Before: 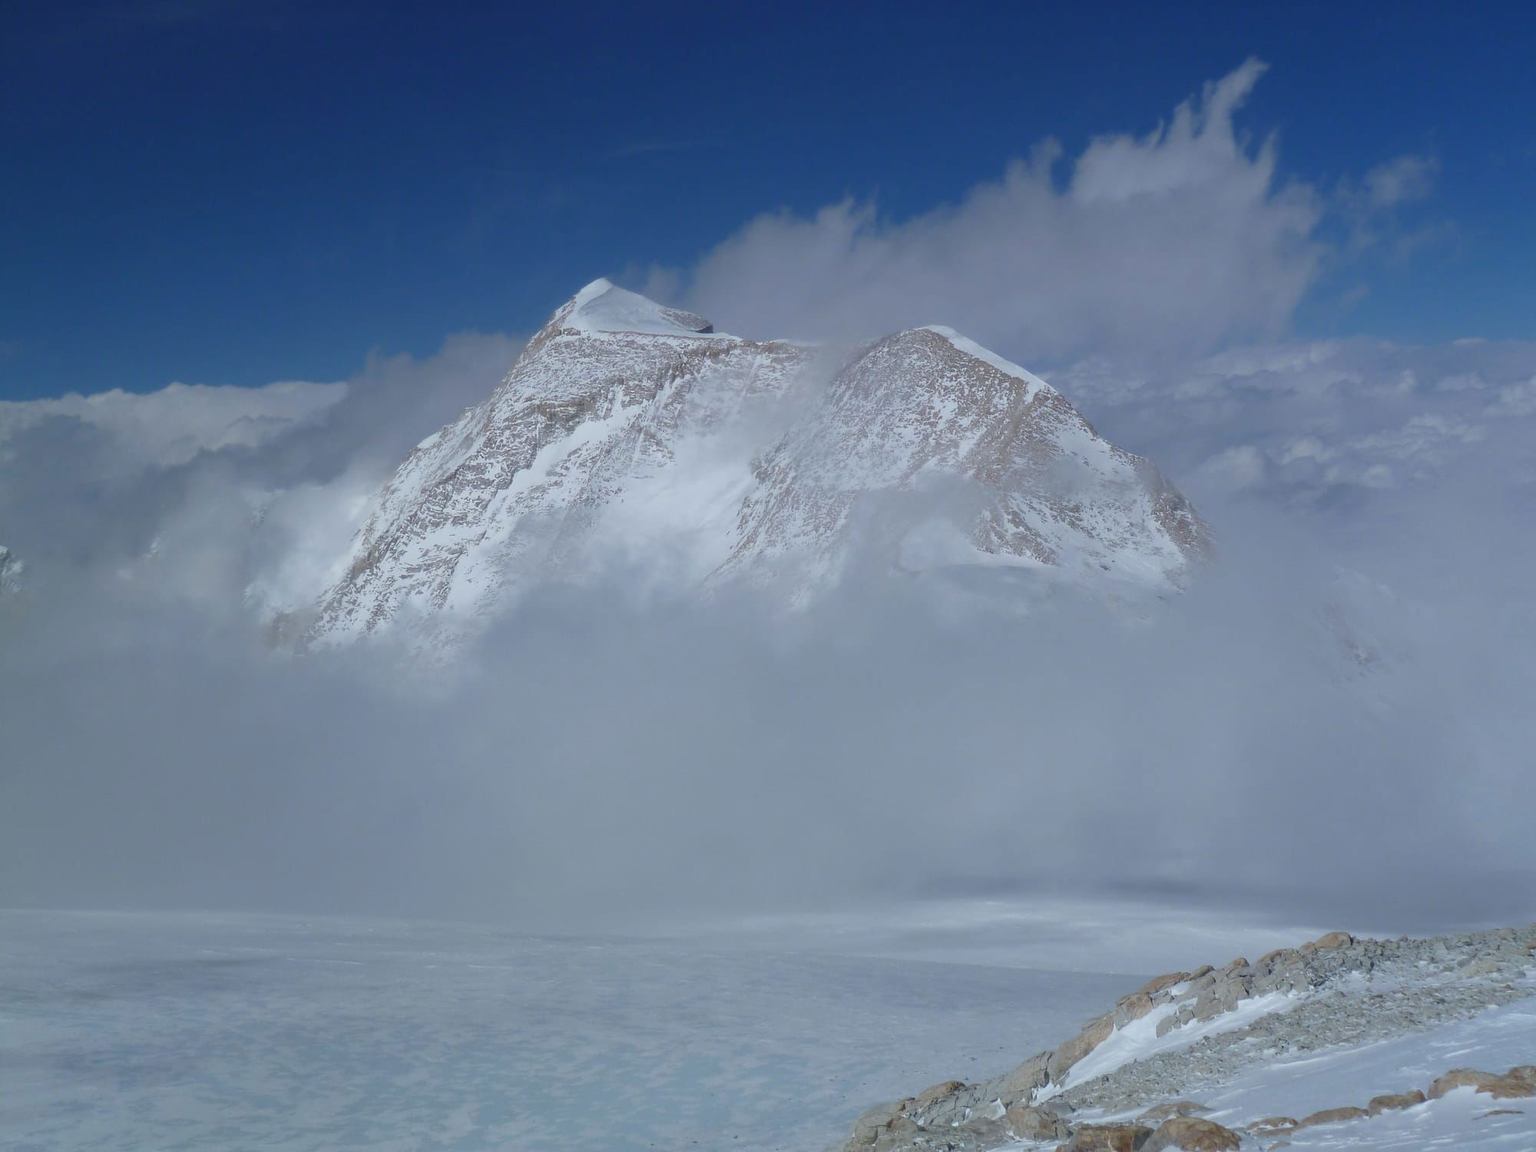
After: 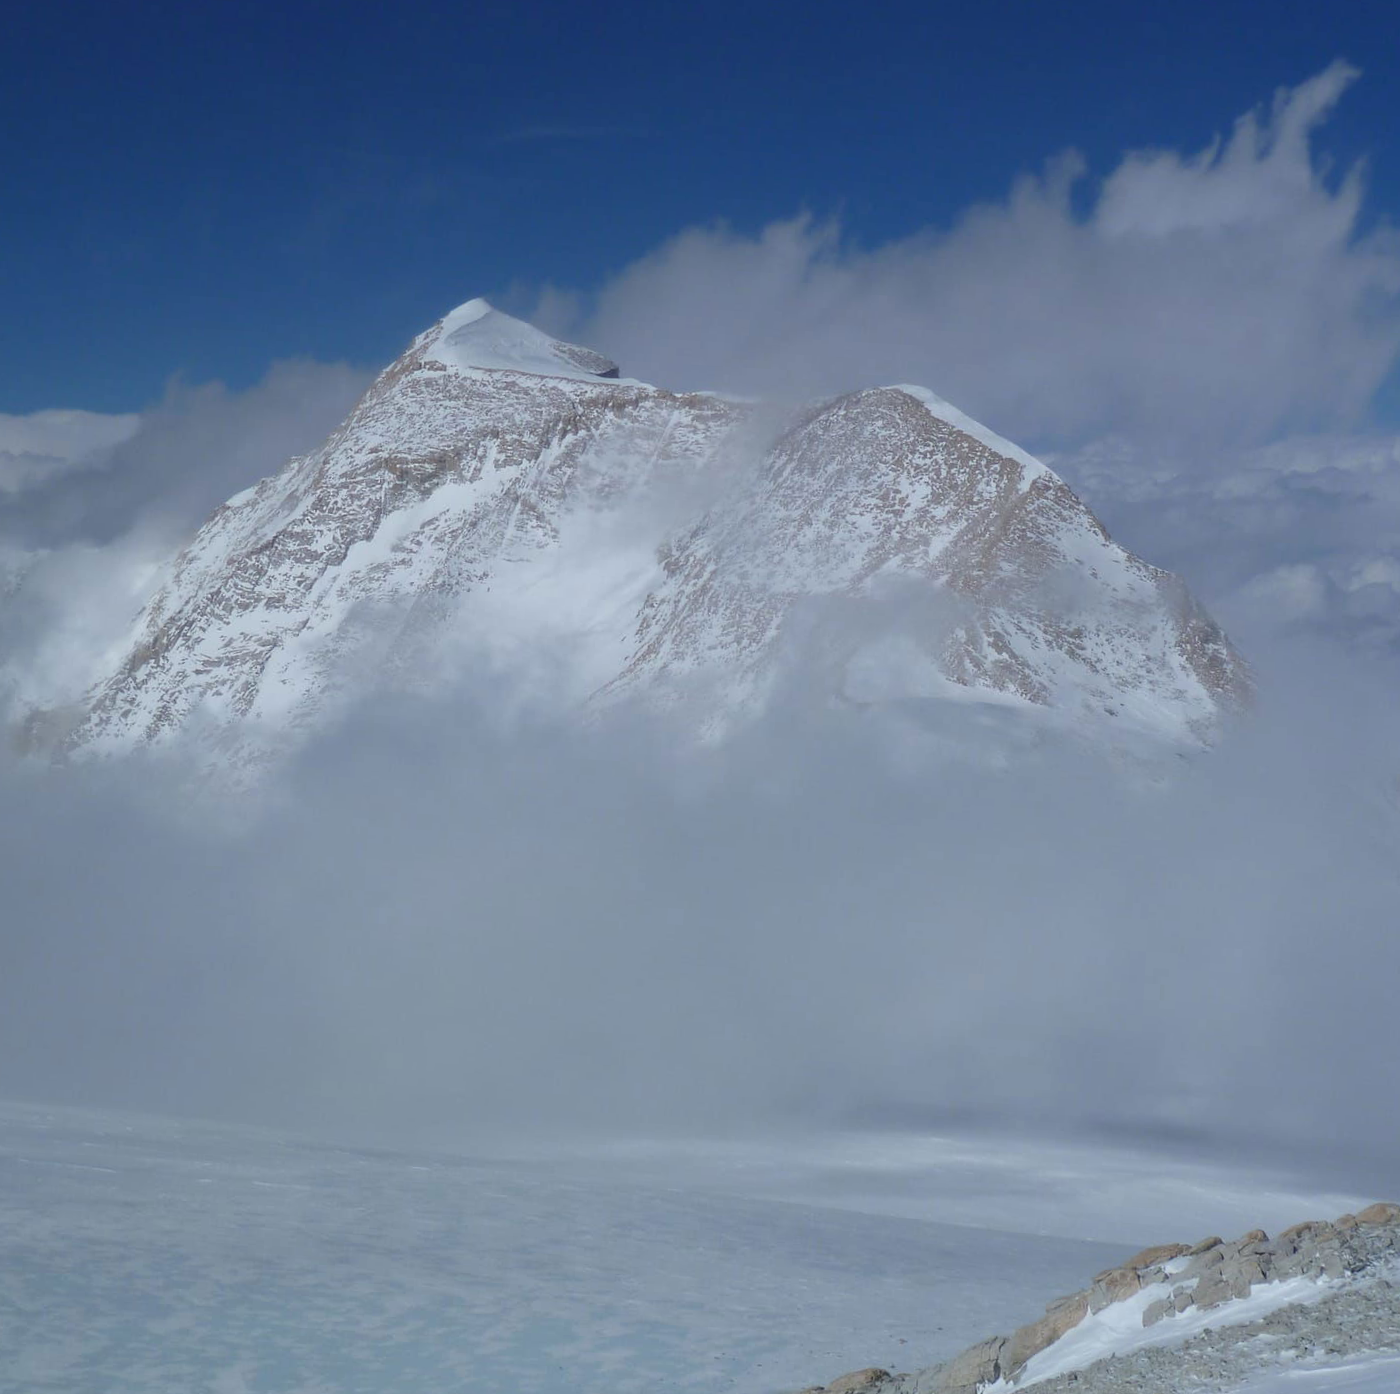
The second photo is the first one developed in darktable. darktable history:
crop and rotate: angle -3.28°, left 13.94%, top 0.029%, right 10.818%, bottom 0.072%
